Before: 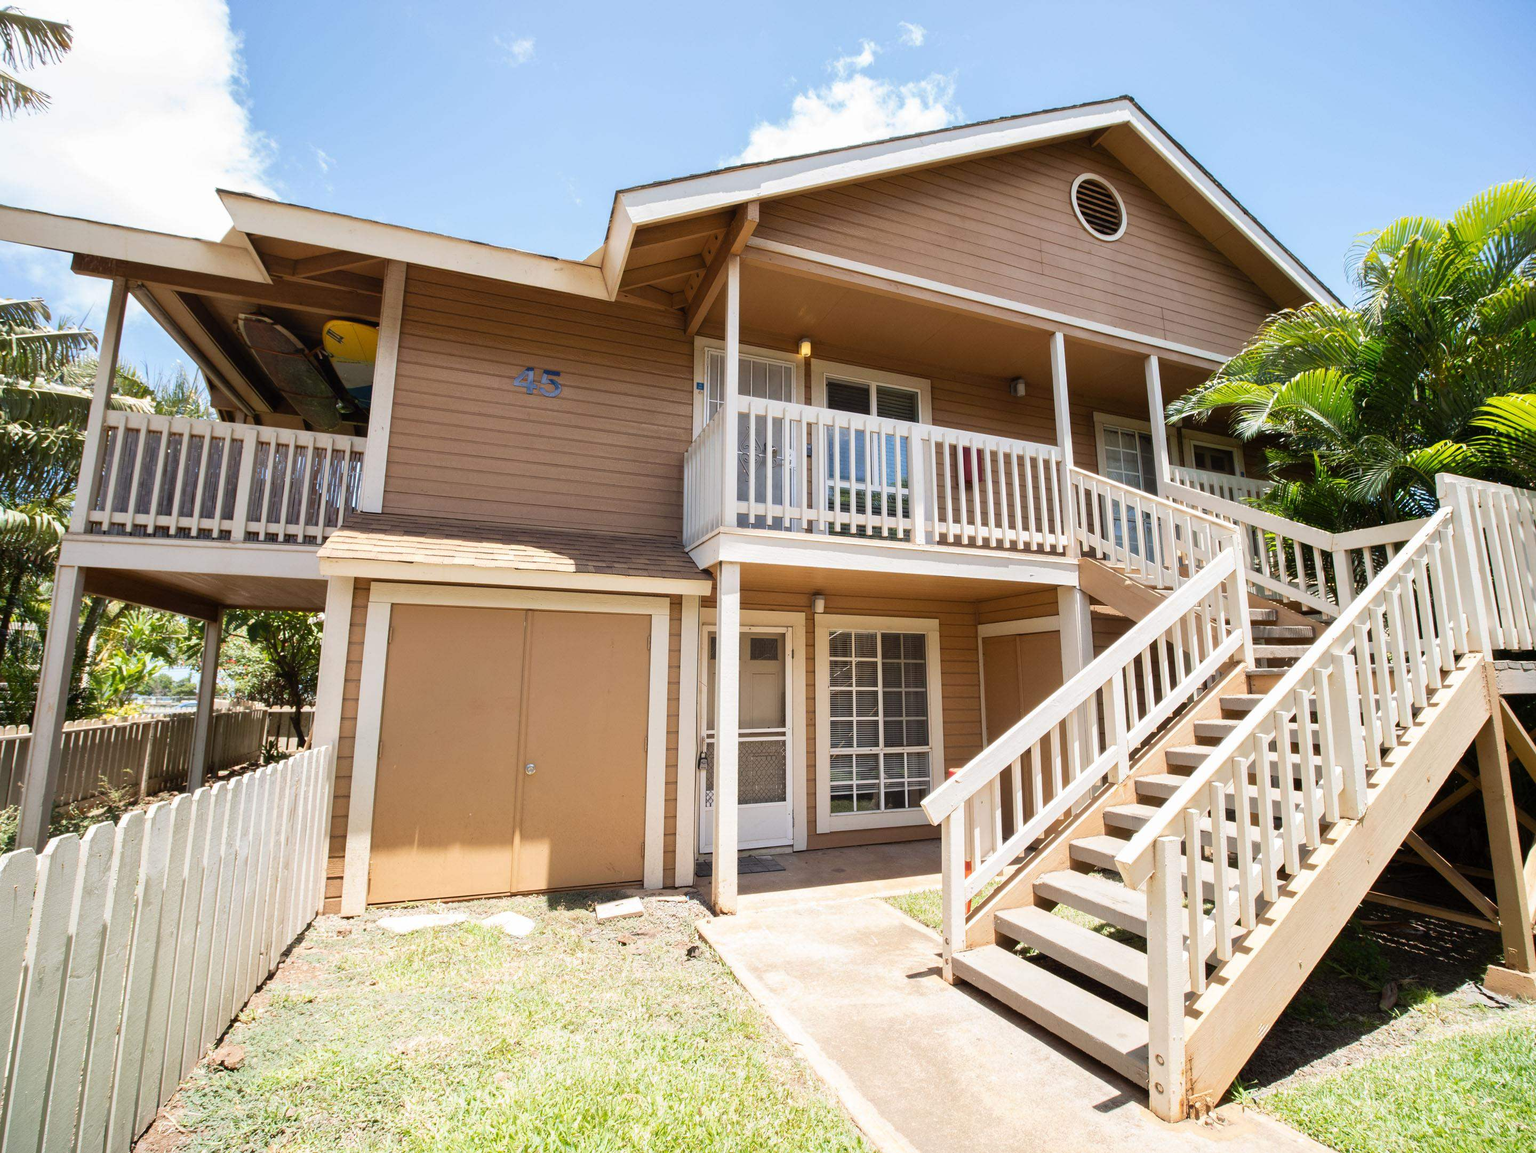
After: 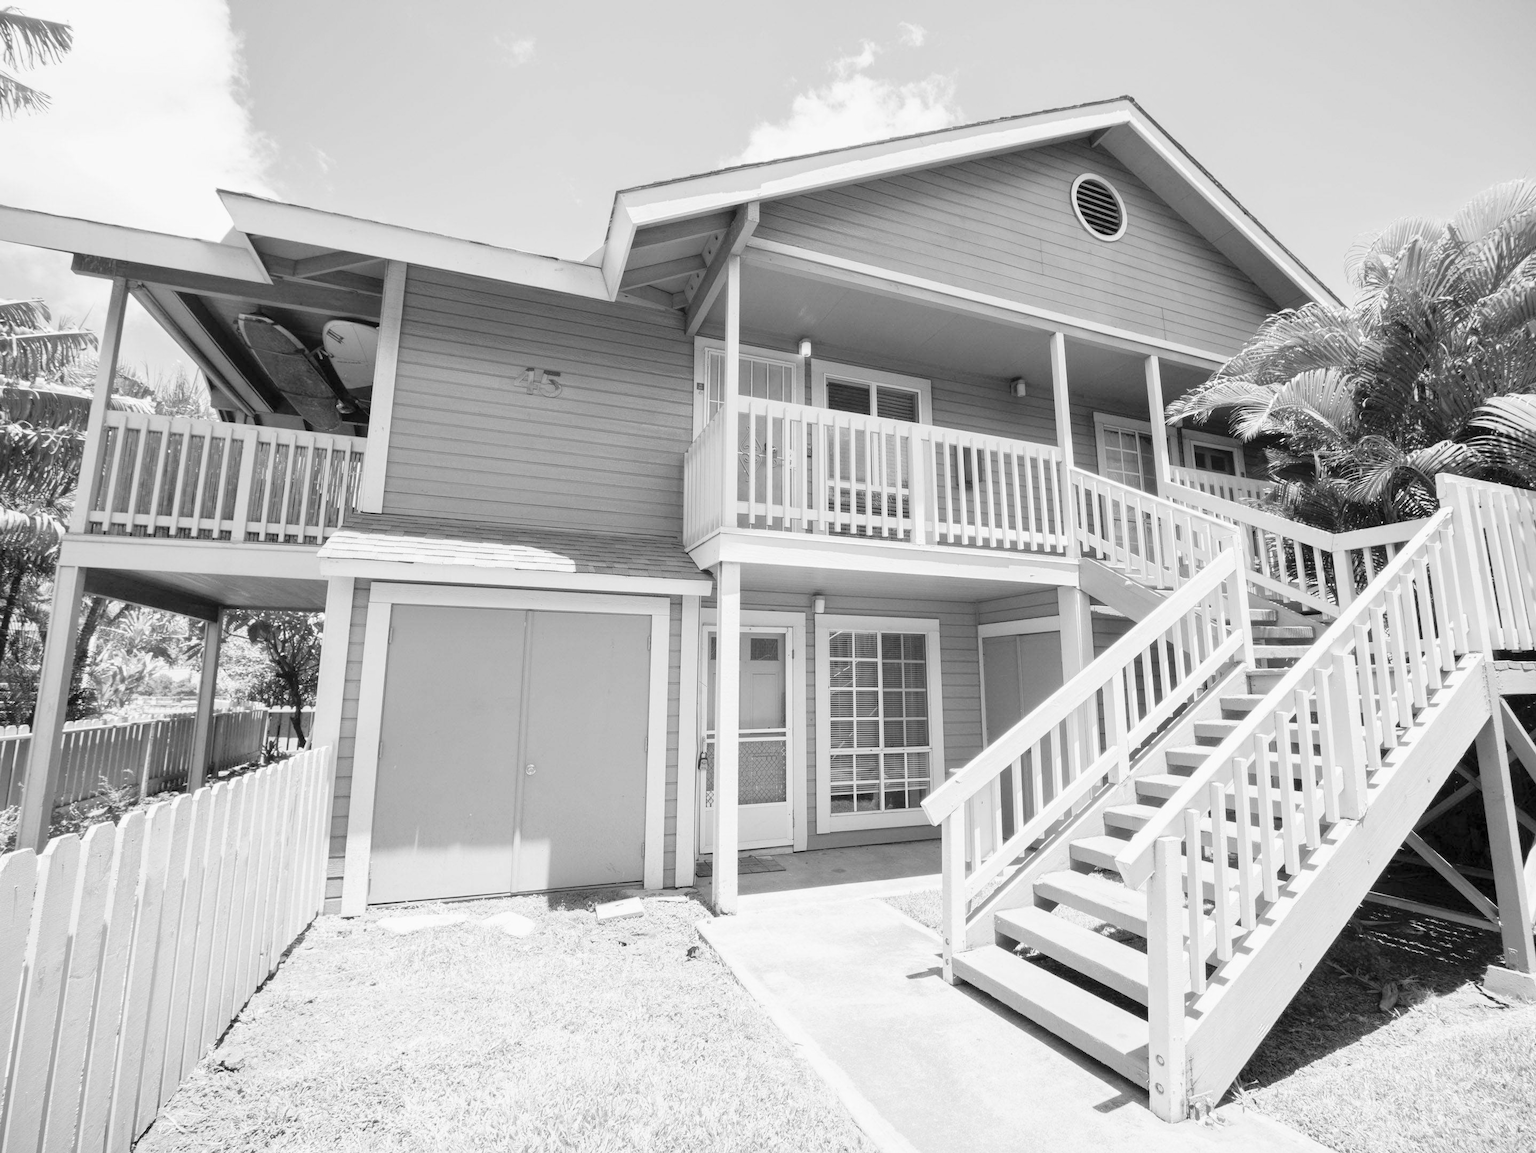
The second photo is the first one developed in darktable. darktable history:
exposure: compensate highlight preservation false
monochrome: a 32, b 64, size 2.3
global tonemap: drago (0.7, 100)
